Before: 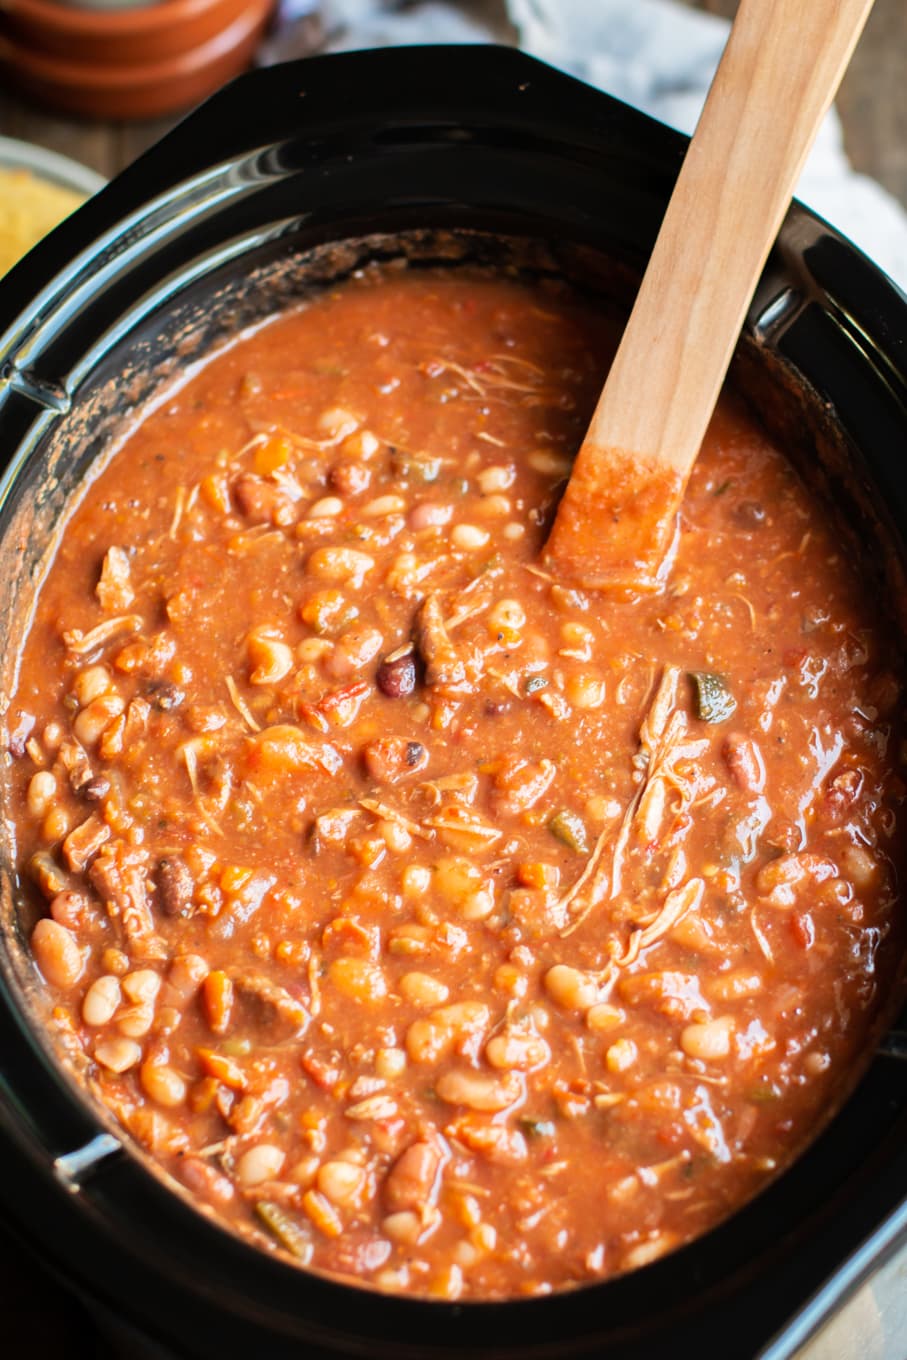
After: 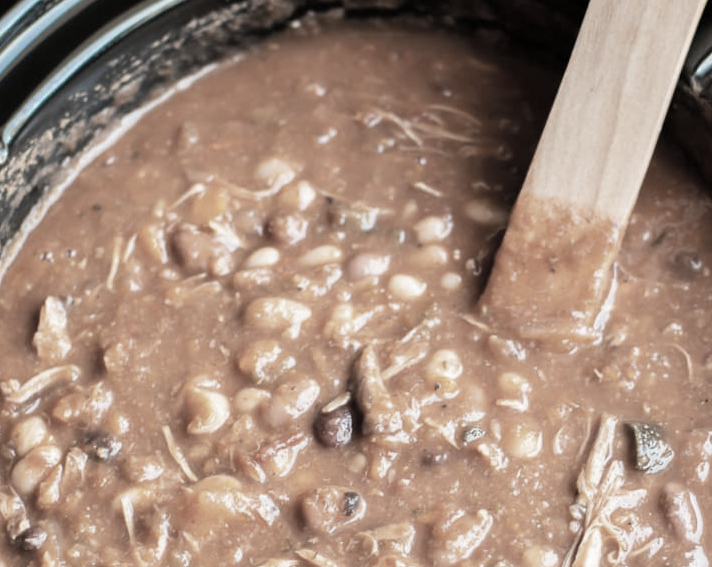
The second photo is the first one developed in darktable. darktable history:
color zones: curves: ch1 [(0.238, 0.163) (0.476, 0.2) (0.733, 0.322) (0.848, 0.134)]
crop: left 7.013%, top 18.385%, right 14.397%, bottom 39.856%
